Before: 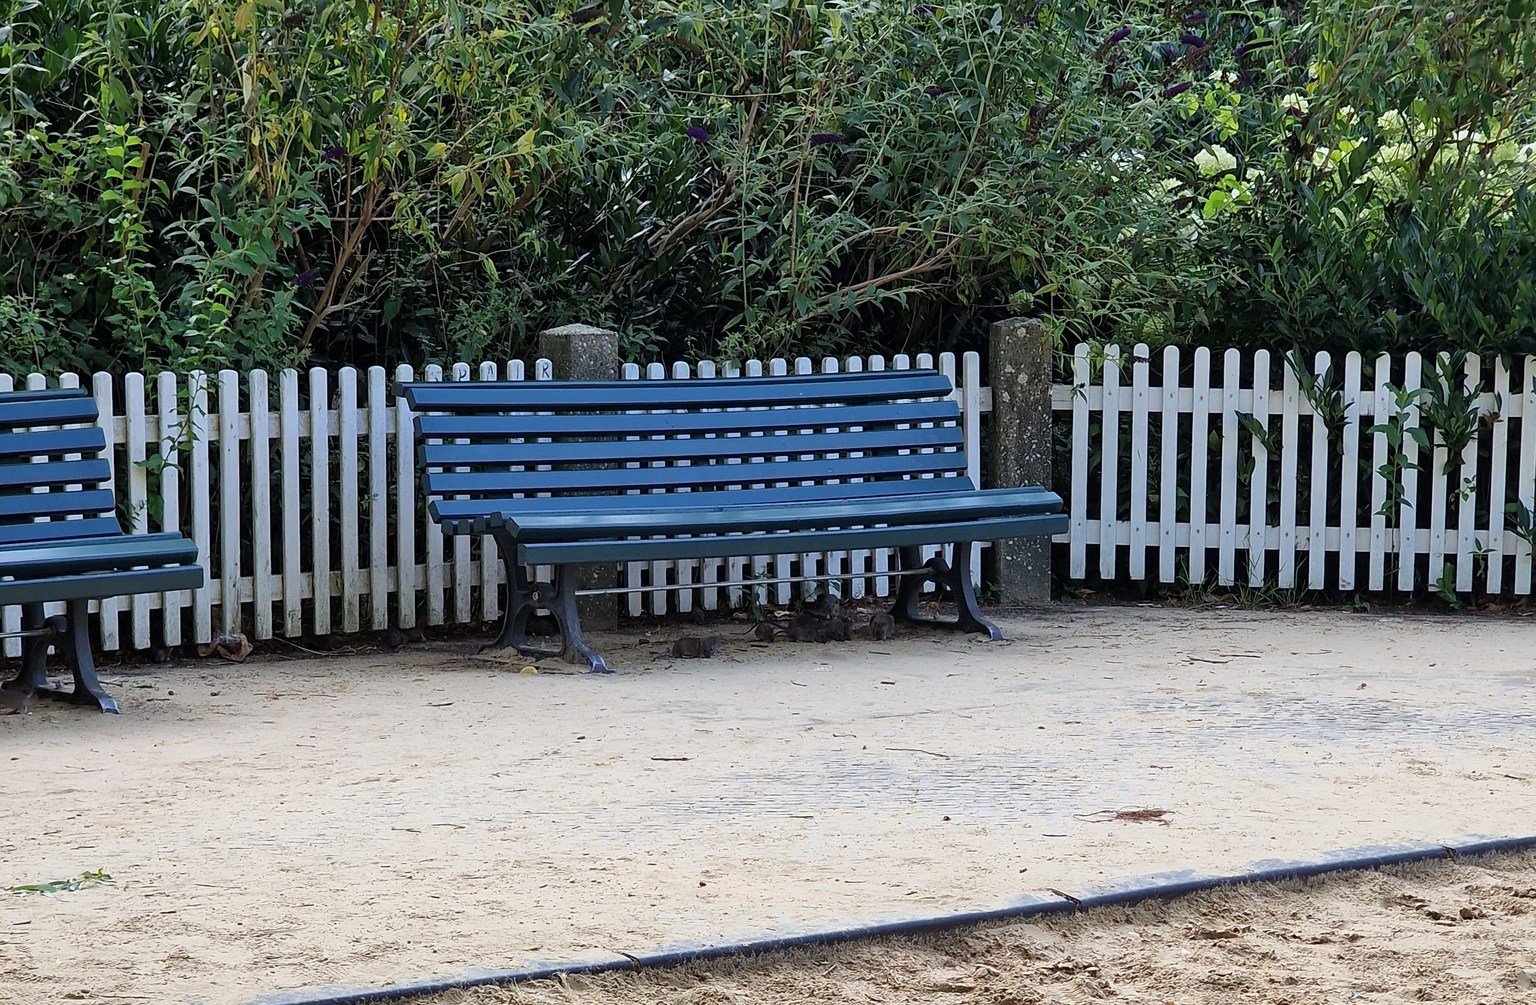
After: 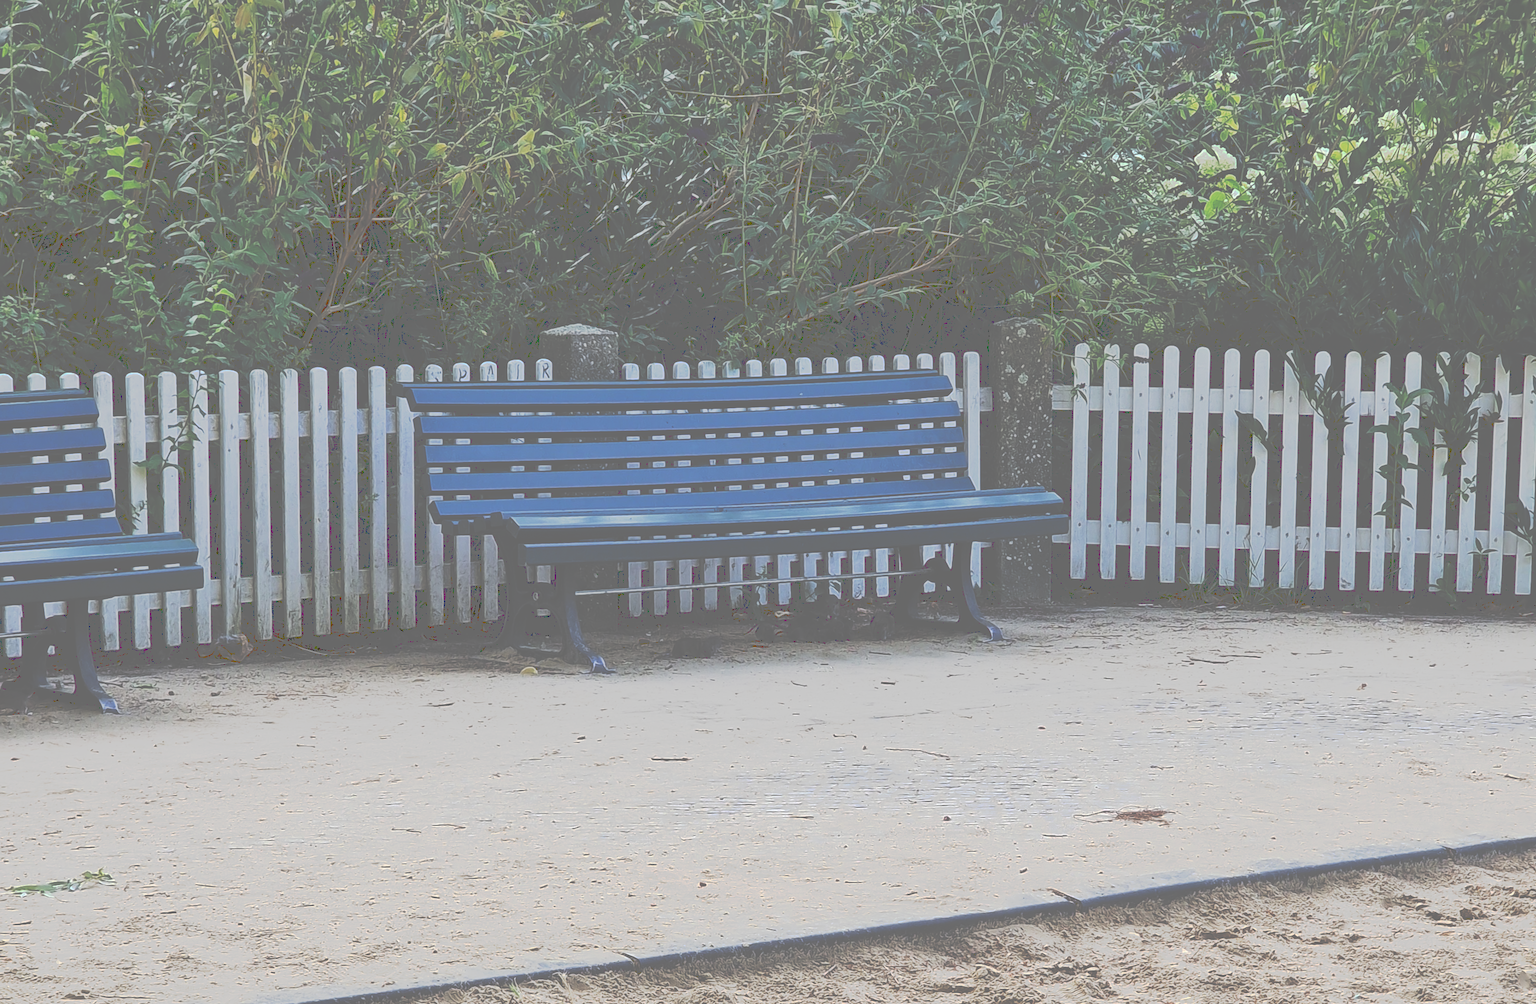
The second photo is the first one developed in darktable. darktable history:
tone curve: curves: ch0 [(0, 0) (0.003, 0.437) (0.011, 0.438) (0.025, 0.441) (0.044, 0.441) (0.069, 0.441) (0.1, 0.444) (0.136, 0.447) (0.177, 0.452) (0.224, 0.457) (0.277, 0.466) (0.335, 0.485) (0.399, 0.514) (0.468, 0.558) (0.543, 0.616) (0.623, 0.686) (0.709, 0.76) (0.801, 0.803) (0.898, 0.825) (1, 1)], preserve colors none
